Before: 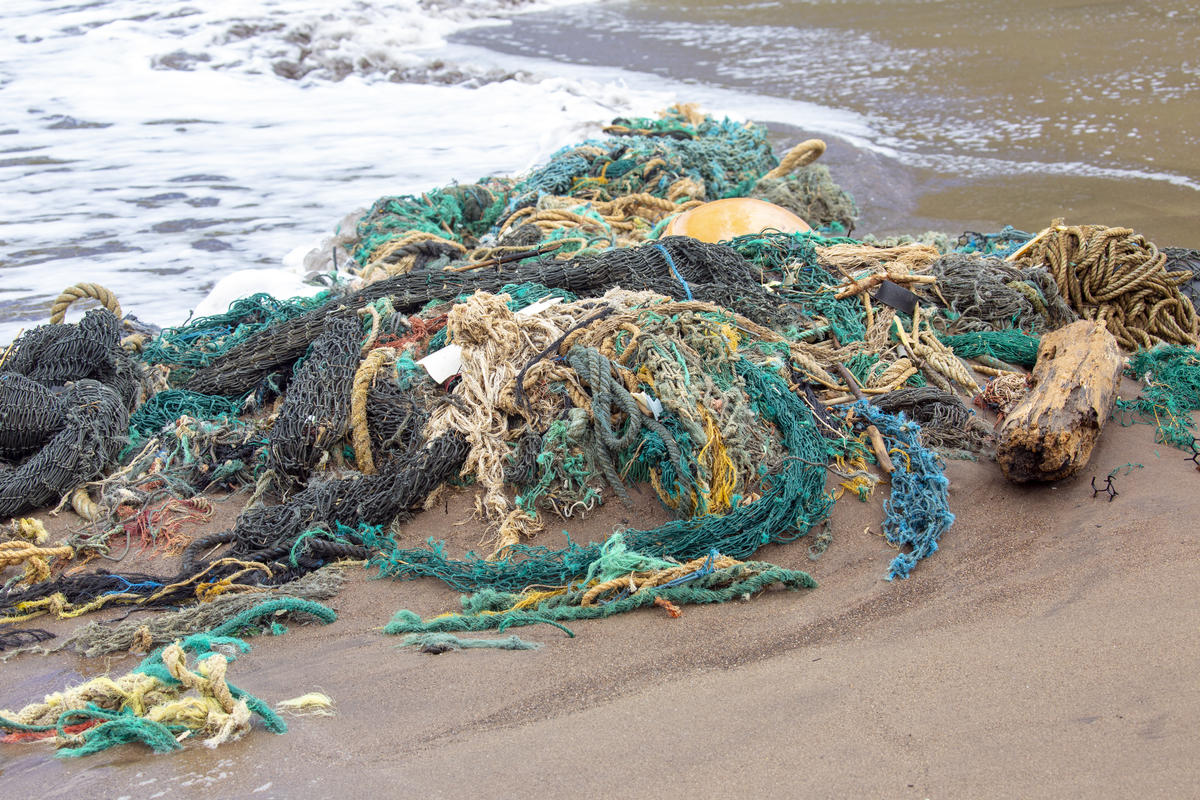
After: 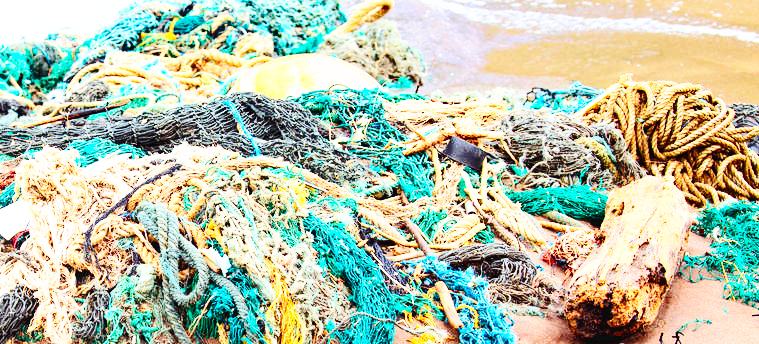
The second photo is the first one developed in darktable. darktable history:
crop: left 36.043%, top 18.096%, right 0.672%, bottom 38.809%
contrast brightness saturation: contrast 0.2, brightness 0.168, saturation 0.216
exposure: exposure 0.372 EV, compensate highlight preservation false
haze removal: compatibility mode true, adaptive false
local contrast: mode bilateral grid, contrast 100, coarseness 99, detail 94%, midtone range 0.2
shadows and highlights: white point adjustment 0.062, highlights color adjustment 42.38%, soften with gaussian
base curve: curves: ch0 [(0, 0.003) (0.001, 0.002) (0.006, 0.004) (0.02, 0.022) (0.048, 0.086) (0.094, 0.234) (0.162, 0.431) (0.258, 0.629) (0.385, 0.8) (0.548, 0.918) (0.751, 0.988) (1, 1)], preserve colors none
